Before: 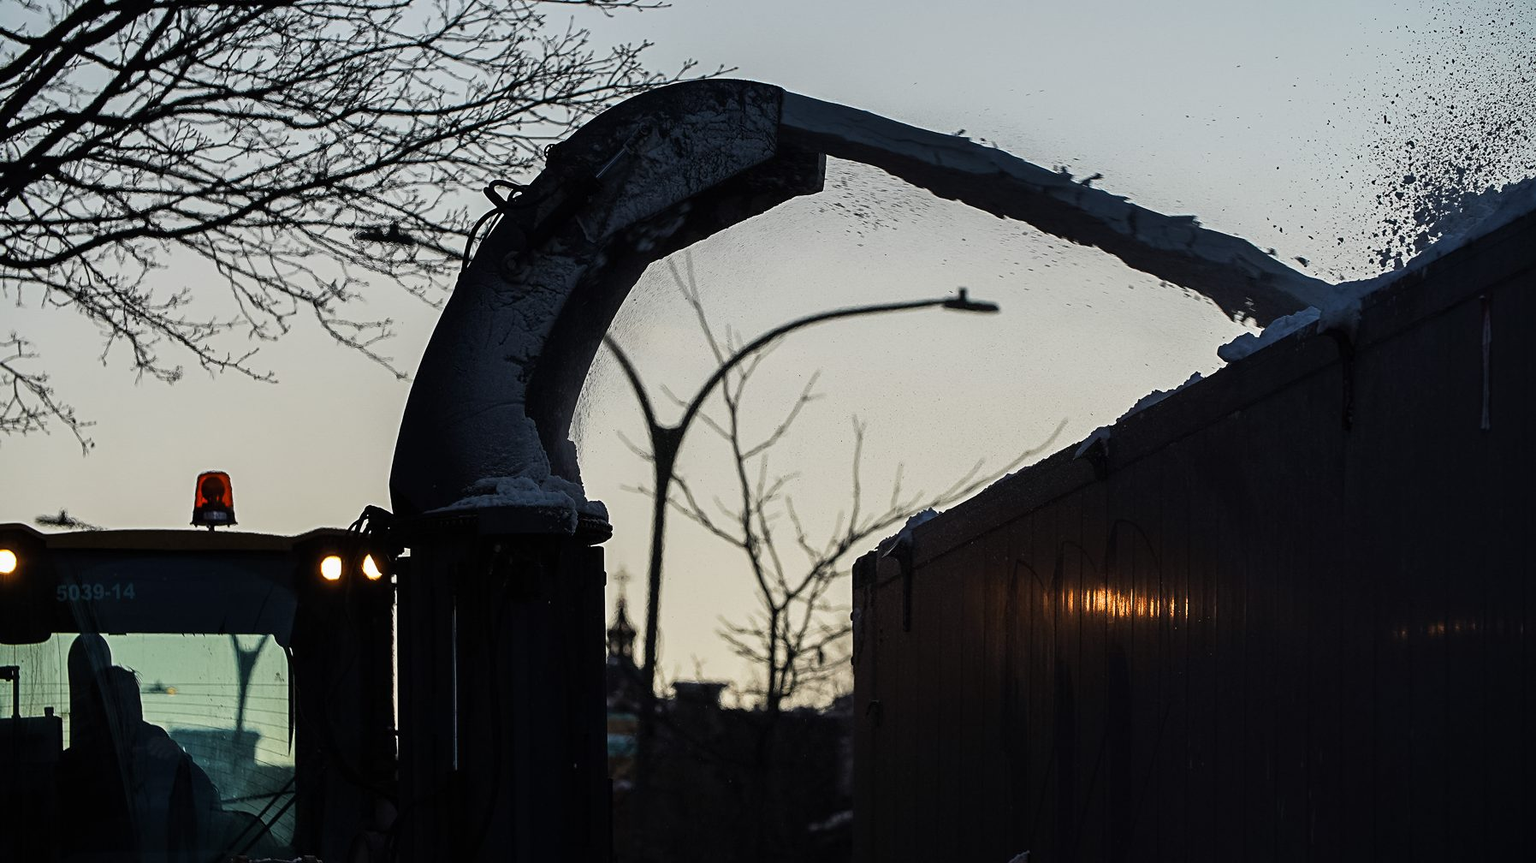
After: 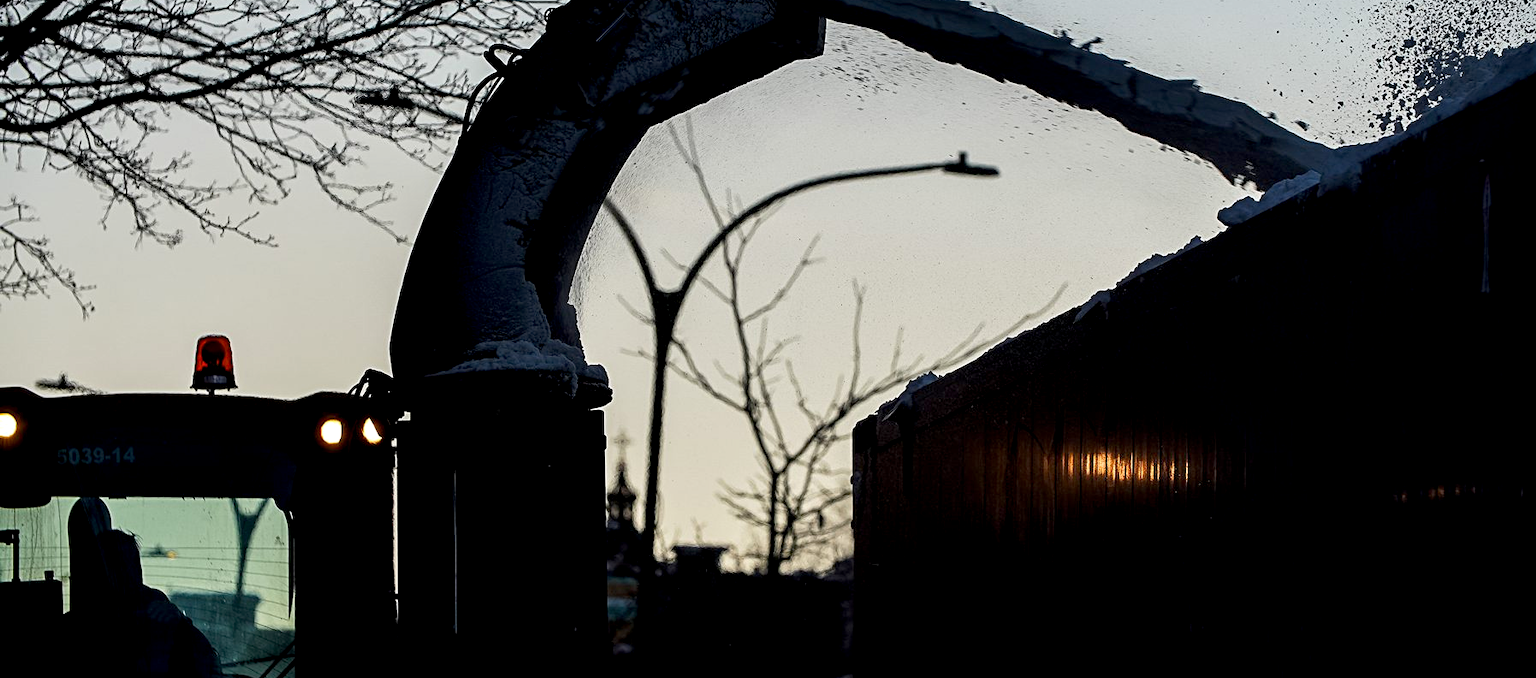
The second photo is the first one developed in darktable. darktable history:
tone equalizer: on, module defaults
exposure: black level correction 0.007, exposure 0.155 EV, compensate exposure bias true, compensate highlight preservation false
crop and rotate: top 15.788%, bottom 5.494%
